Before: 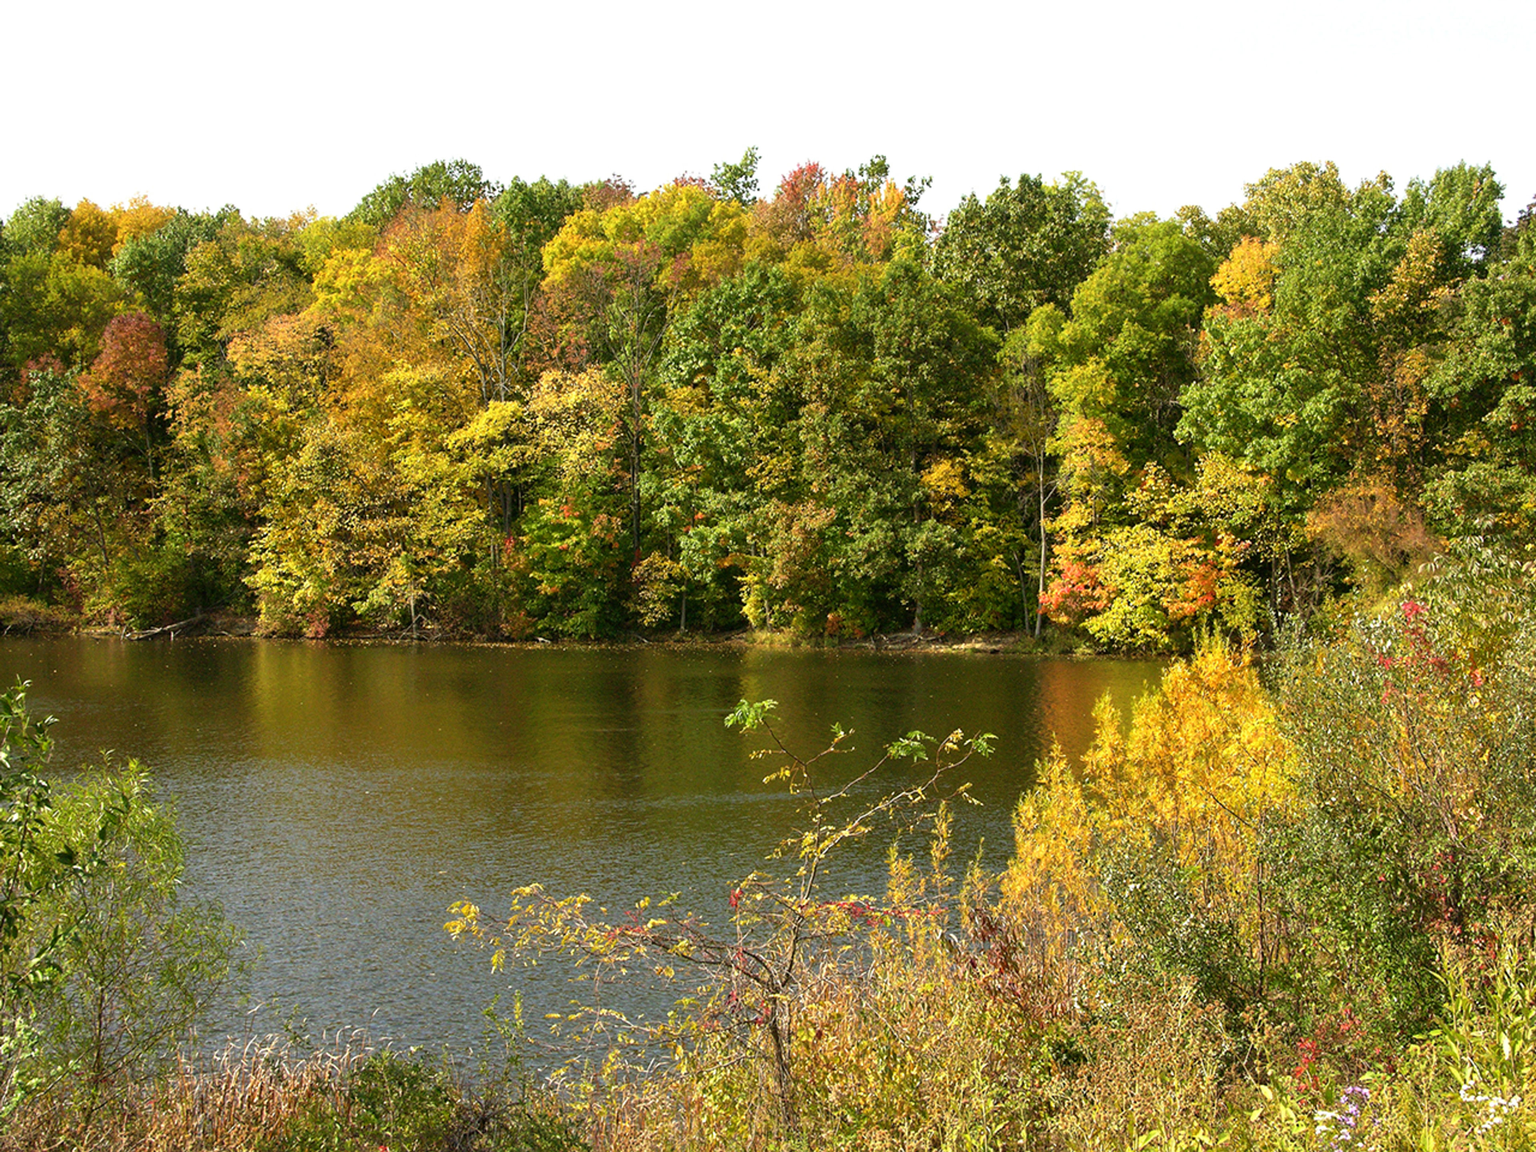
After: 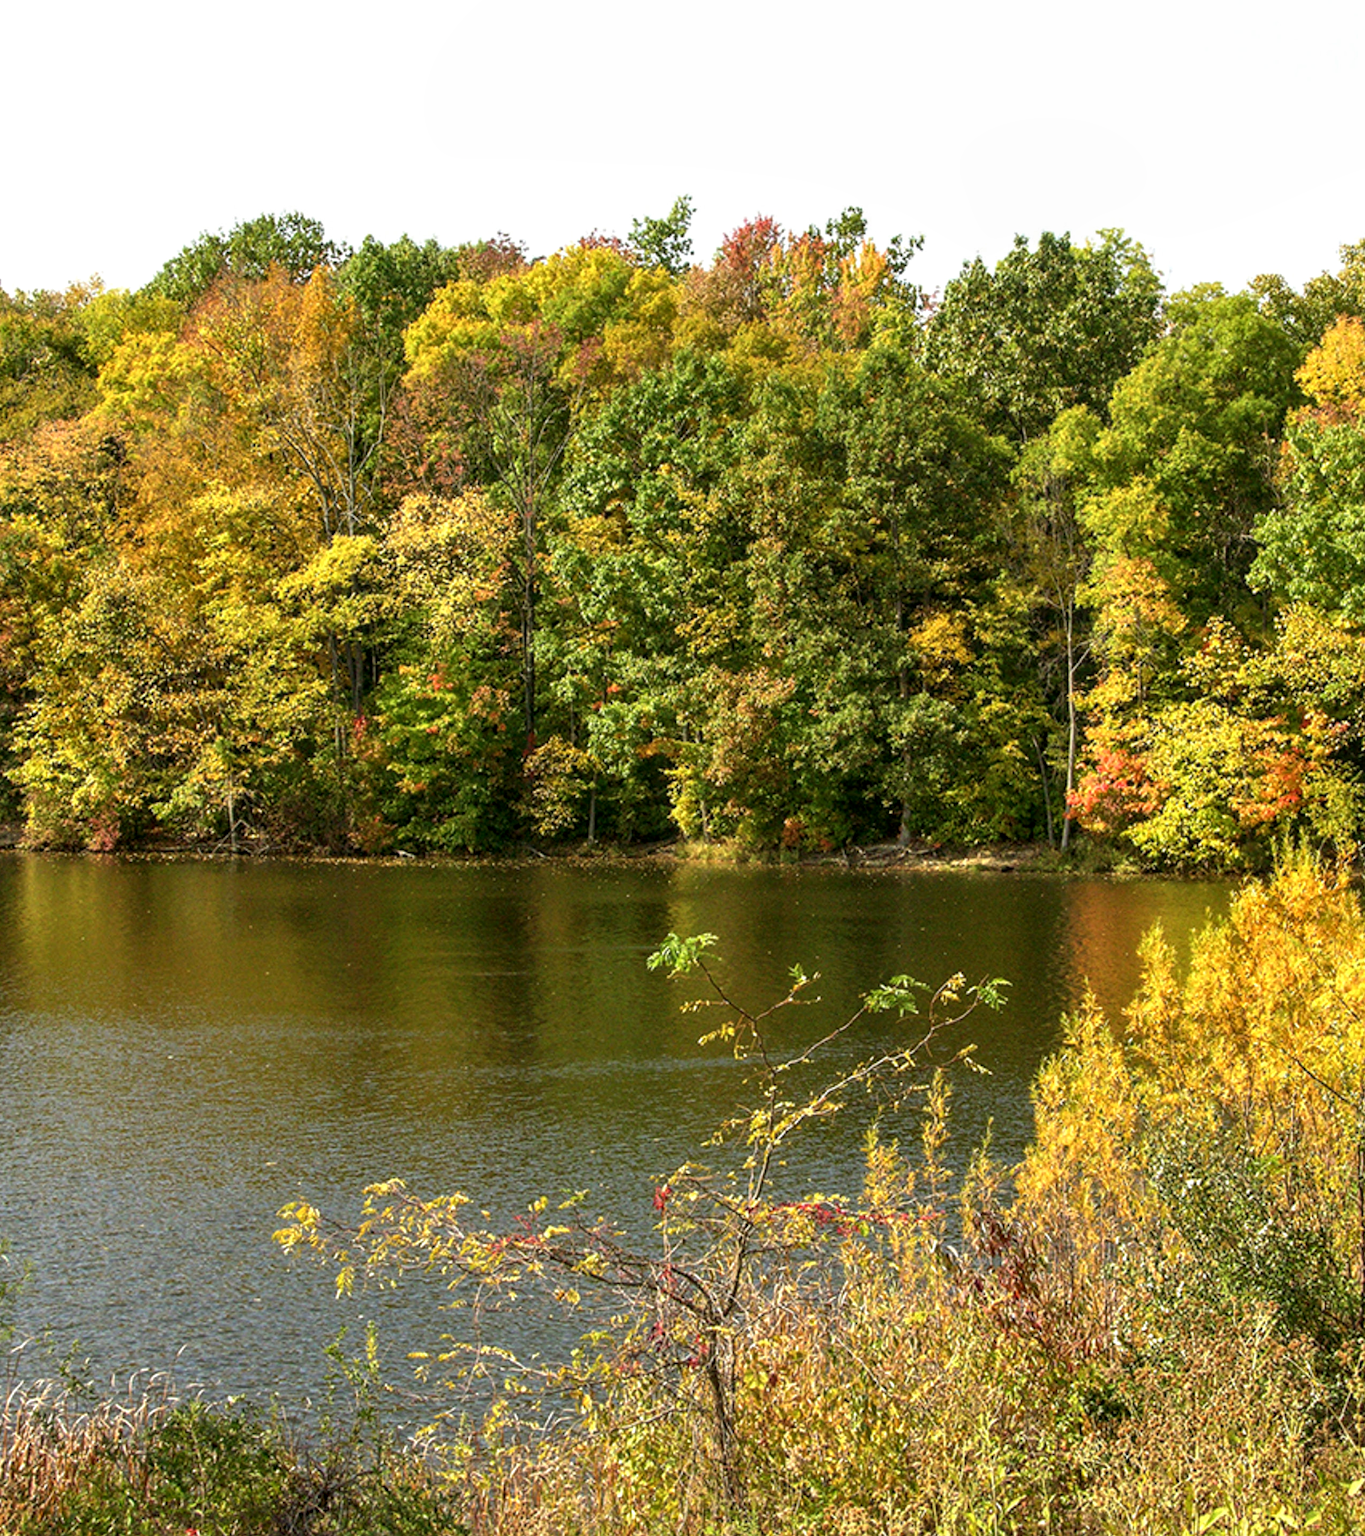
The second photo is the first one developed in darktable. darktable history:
crop and rotate: left 15.608%, right 17.725%
local contrast: on, module defaults
